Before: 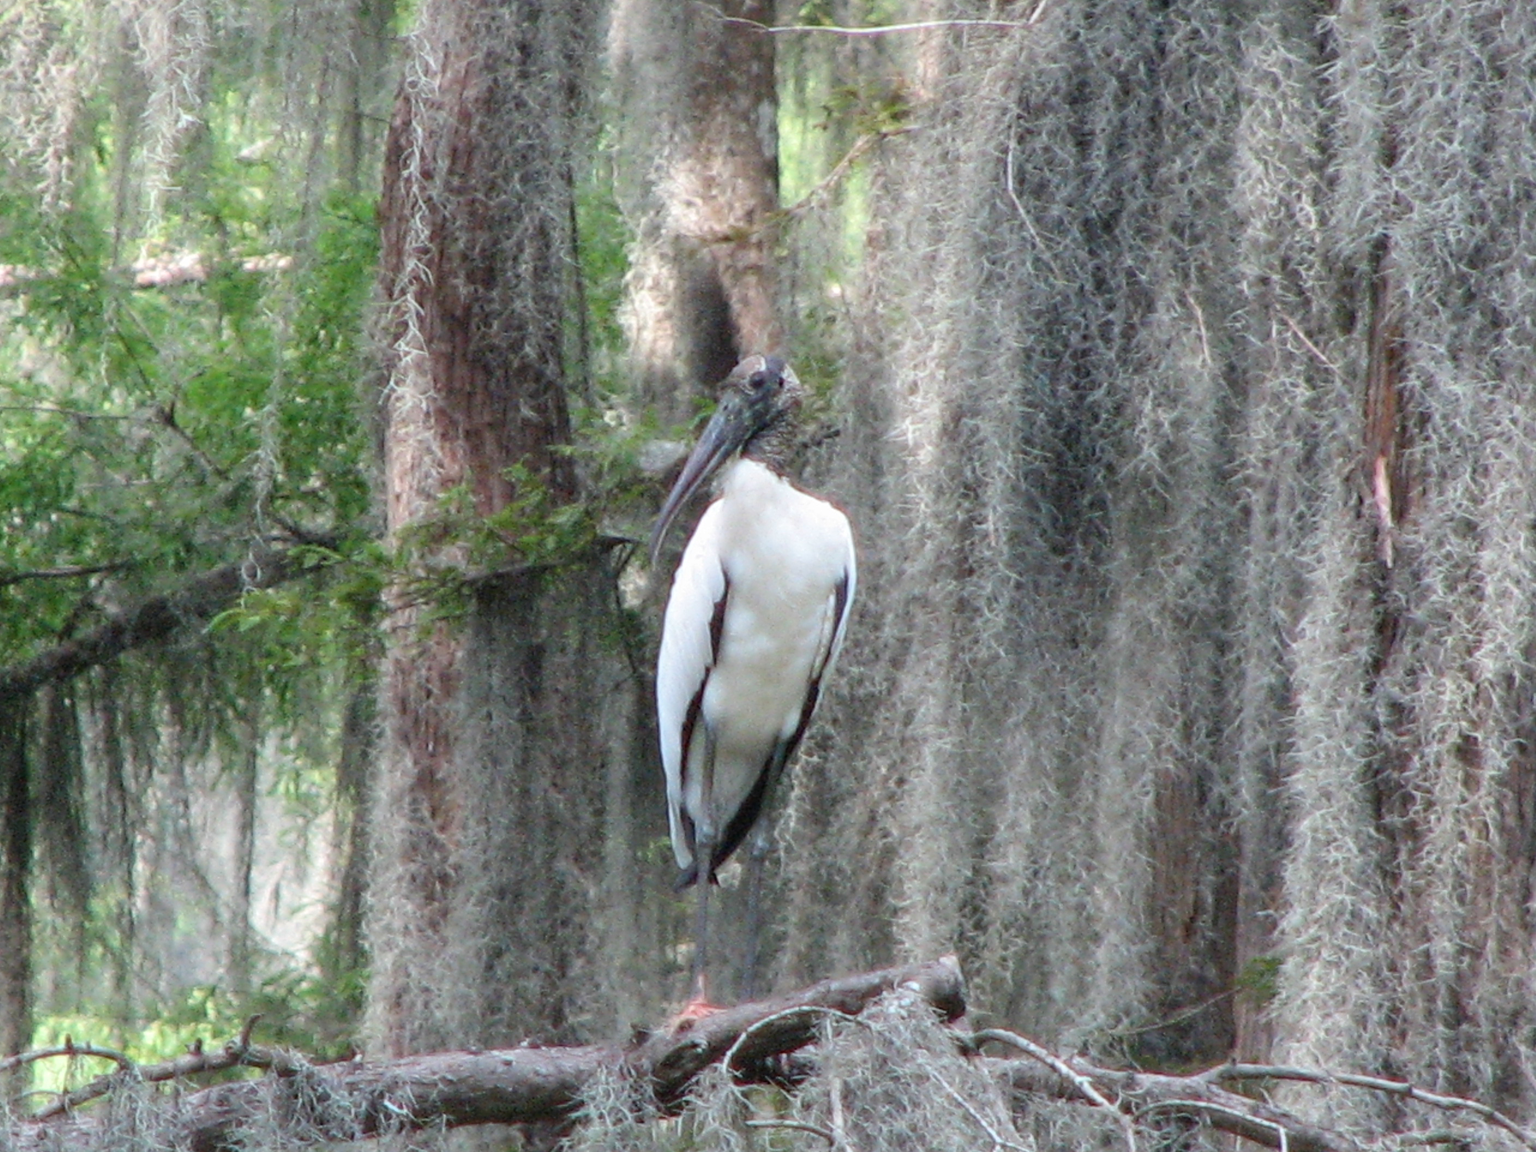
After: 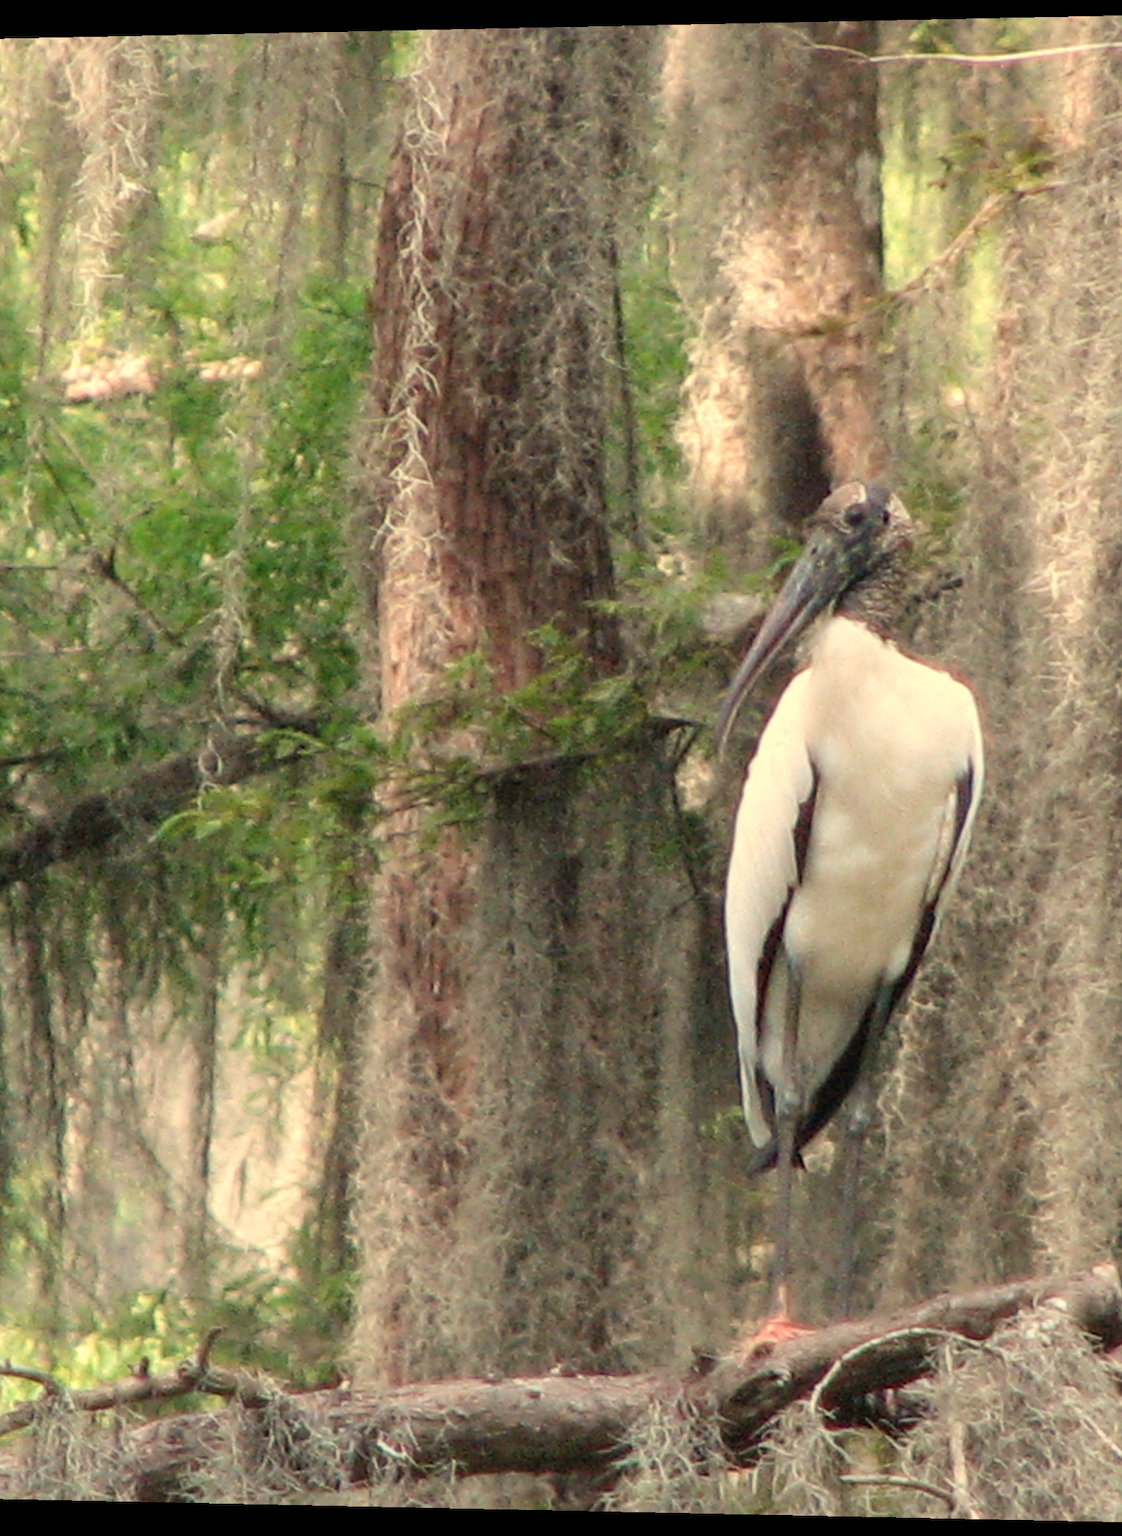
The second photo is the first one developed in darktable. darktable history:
exposure: compensate exposure bias true, compensate highlight preservation false
crop: left 5.114%, right 38.589%
white balance: red 1.138, green 0.996, blue 0.812
rotate and perspective: lens shift (horizontal) -0.055, automatic cropping off
